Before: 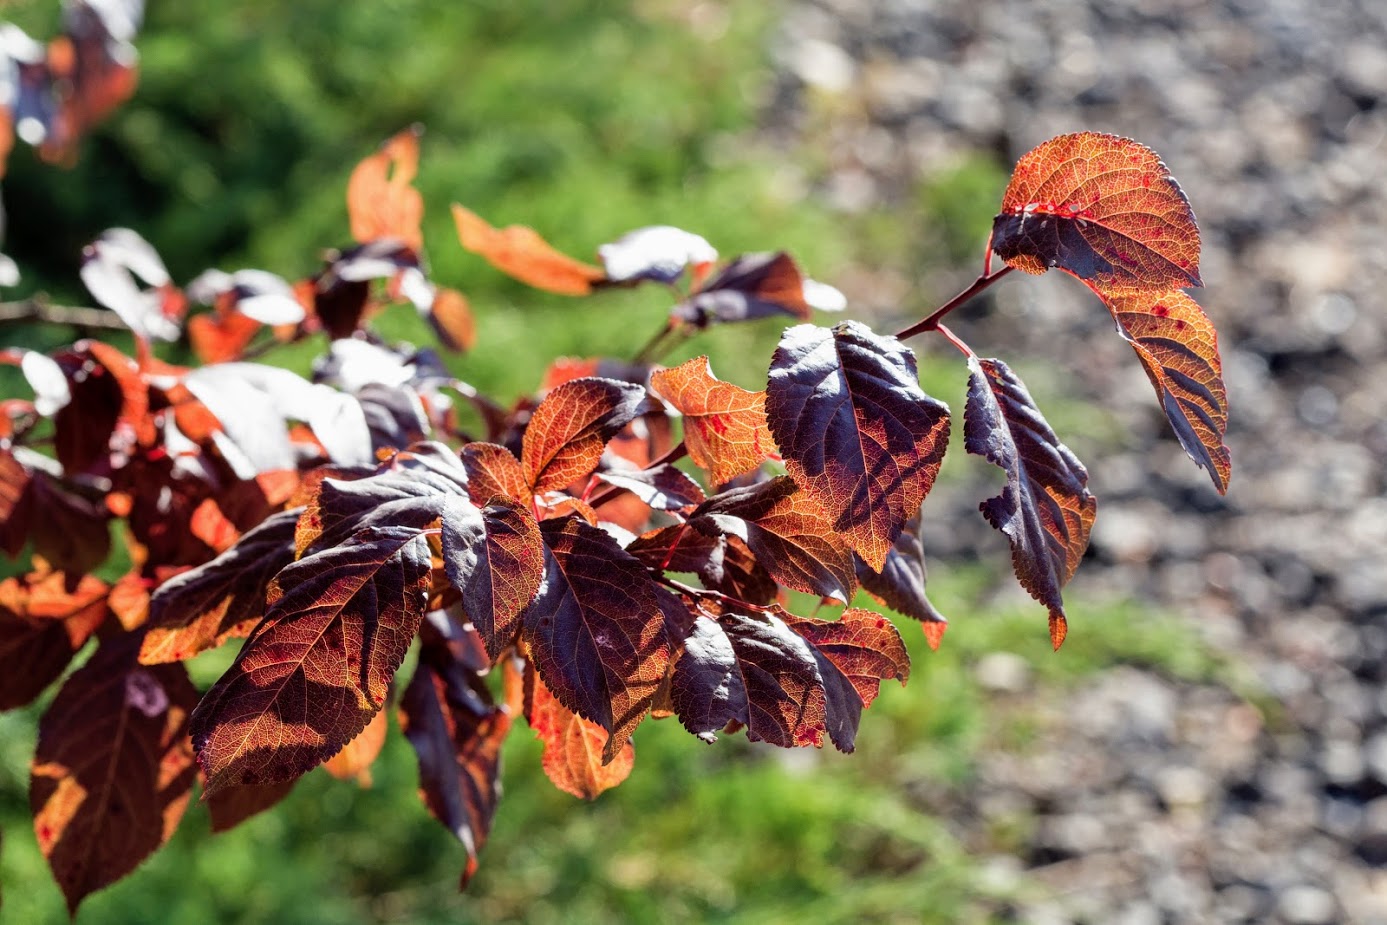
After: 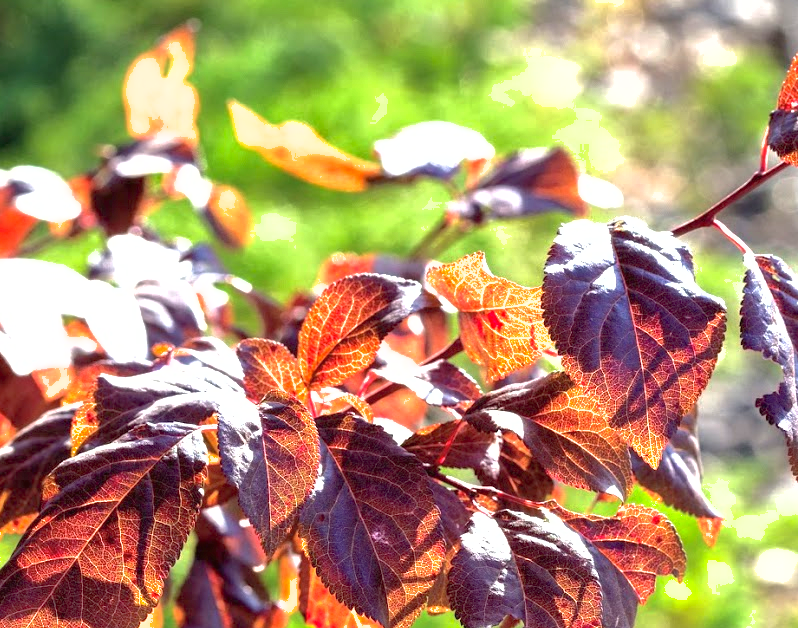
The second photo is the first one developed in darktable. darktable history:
shadows and highlights: on, module defaults
exposure: black level correction 0, exposure 1.2 EV, compensate highlight preservation false
crop: left 16.218%, top 11.258%, right 26.211%, bottom 20.827%
